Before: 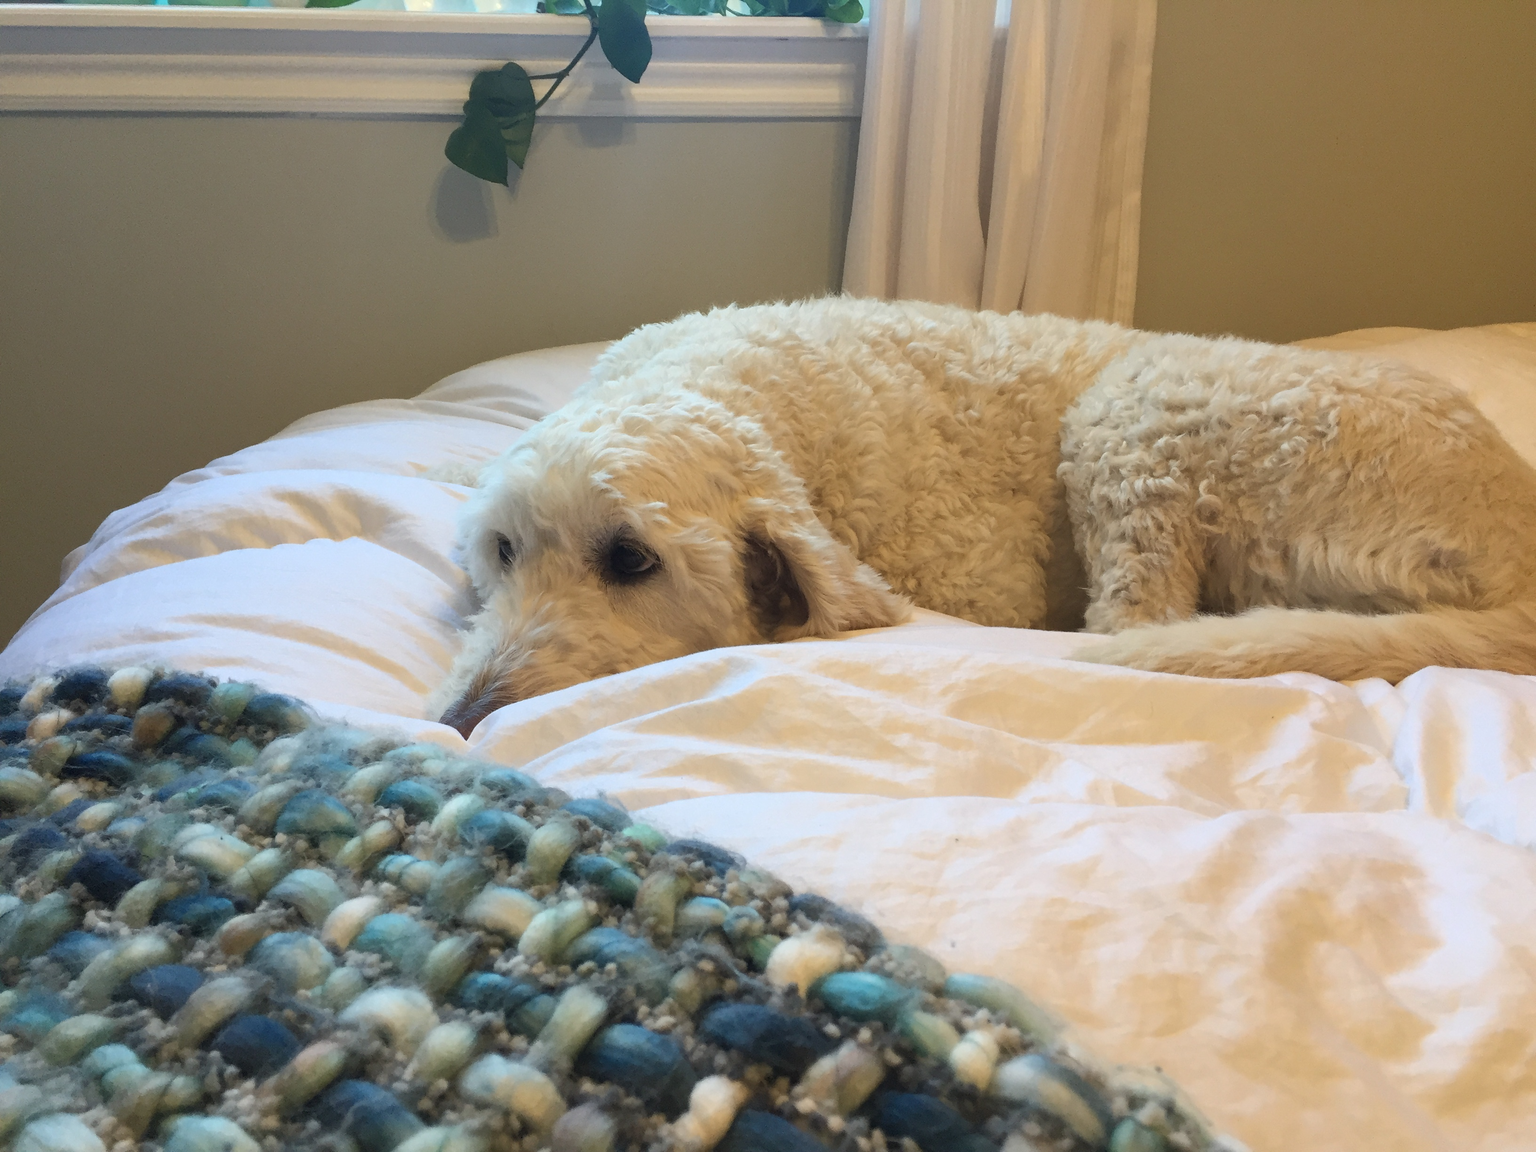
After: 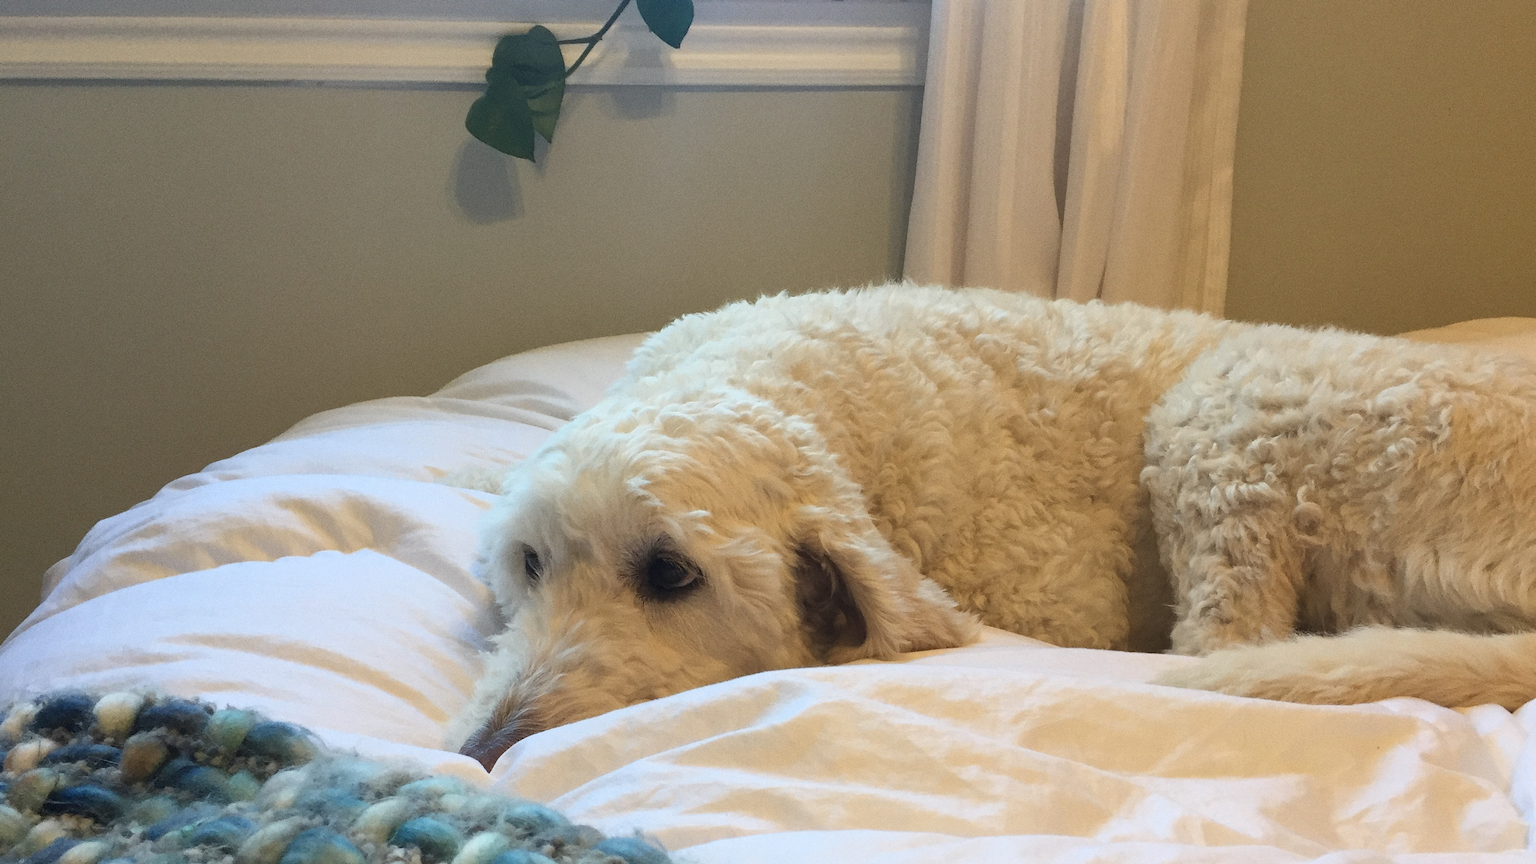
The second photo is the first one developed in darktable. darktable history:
crop: left 1.509%, top 3.452%, right 7.696%, bottom 28.452%
grain: coarseness 0.09 ISO
